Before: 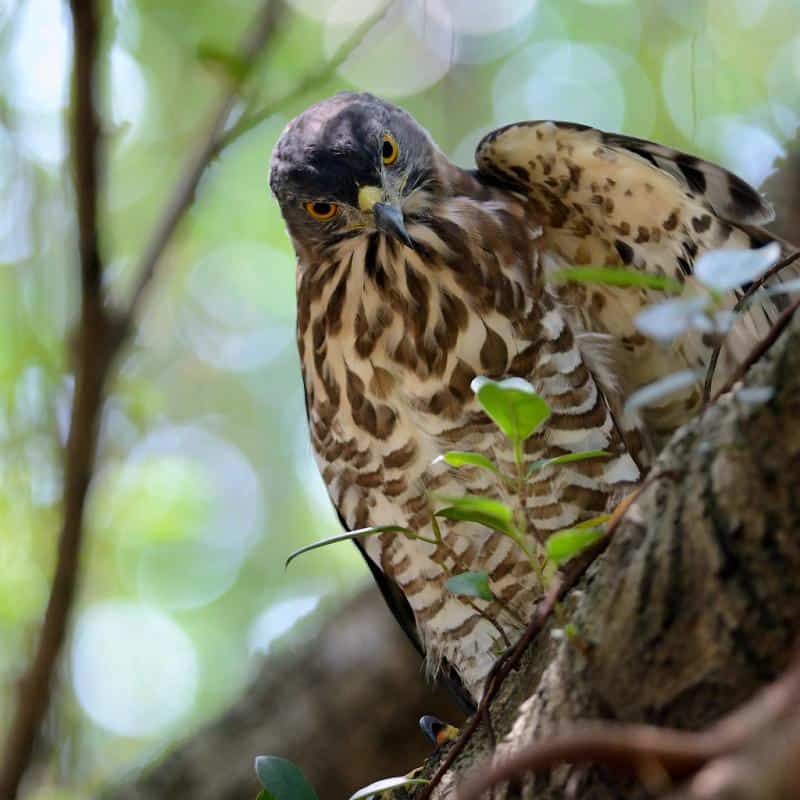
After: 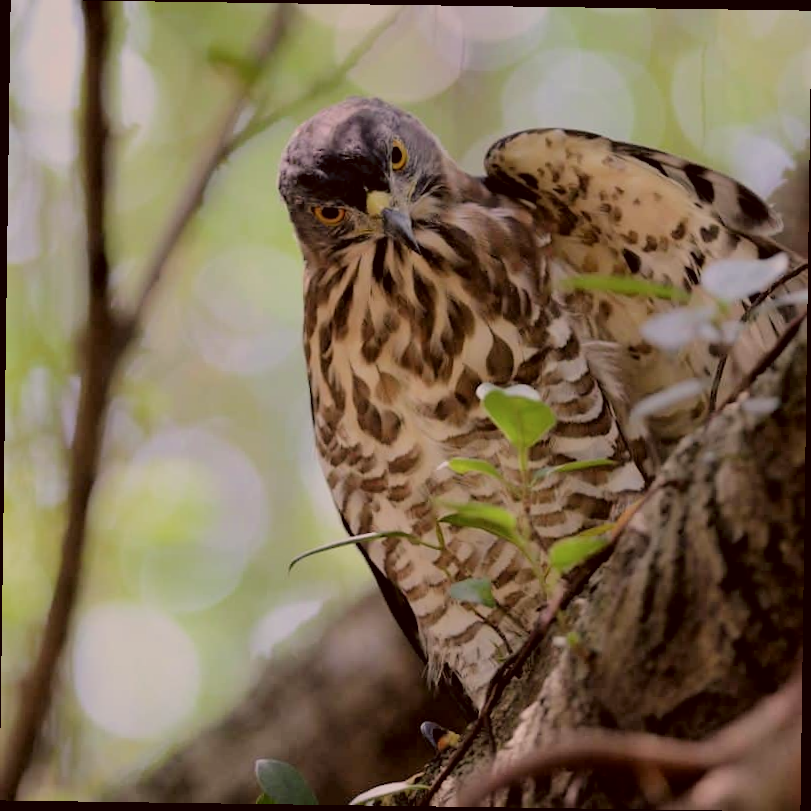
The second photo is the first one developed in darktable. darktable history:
rotate and perspective: rotation 0.8°, automatic cropping off
color correction: highlights a* 10.21, highlights b* 9.79, shadows a* 8.61, shadows b* 7.88, saturation 0.8
filmic rgb: black relative exposure -8.79 EV, white relative exposure 4.98 EV, threshold 3 EV, target black luminance 0%, hardness 3.77, latitude 66.33%, contrast 0.822, shadows ↔ highlights balance 20%, color science v5 (2021), contrast in shadows safe, contrast in highlights safe, enable highlight reconstruction true
